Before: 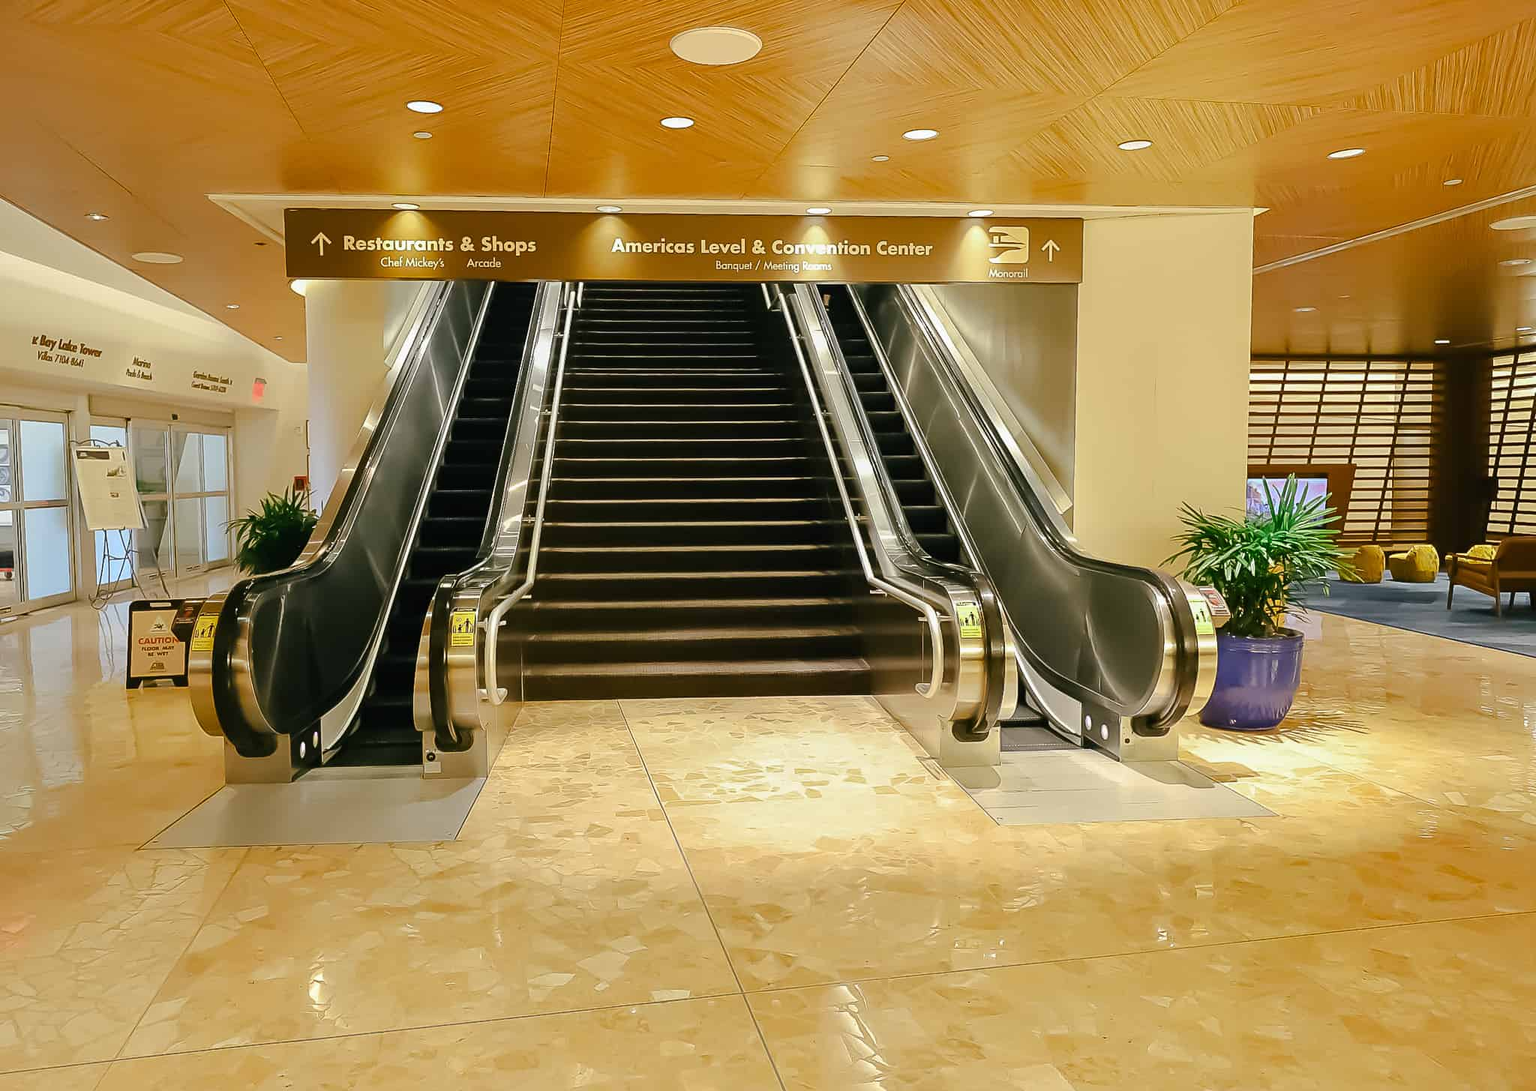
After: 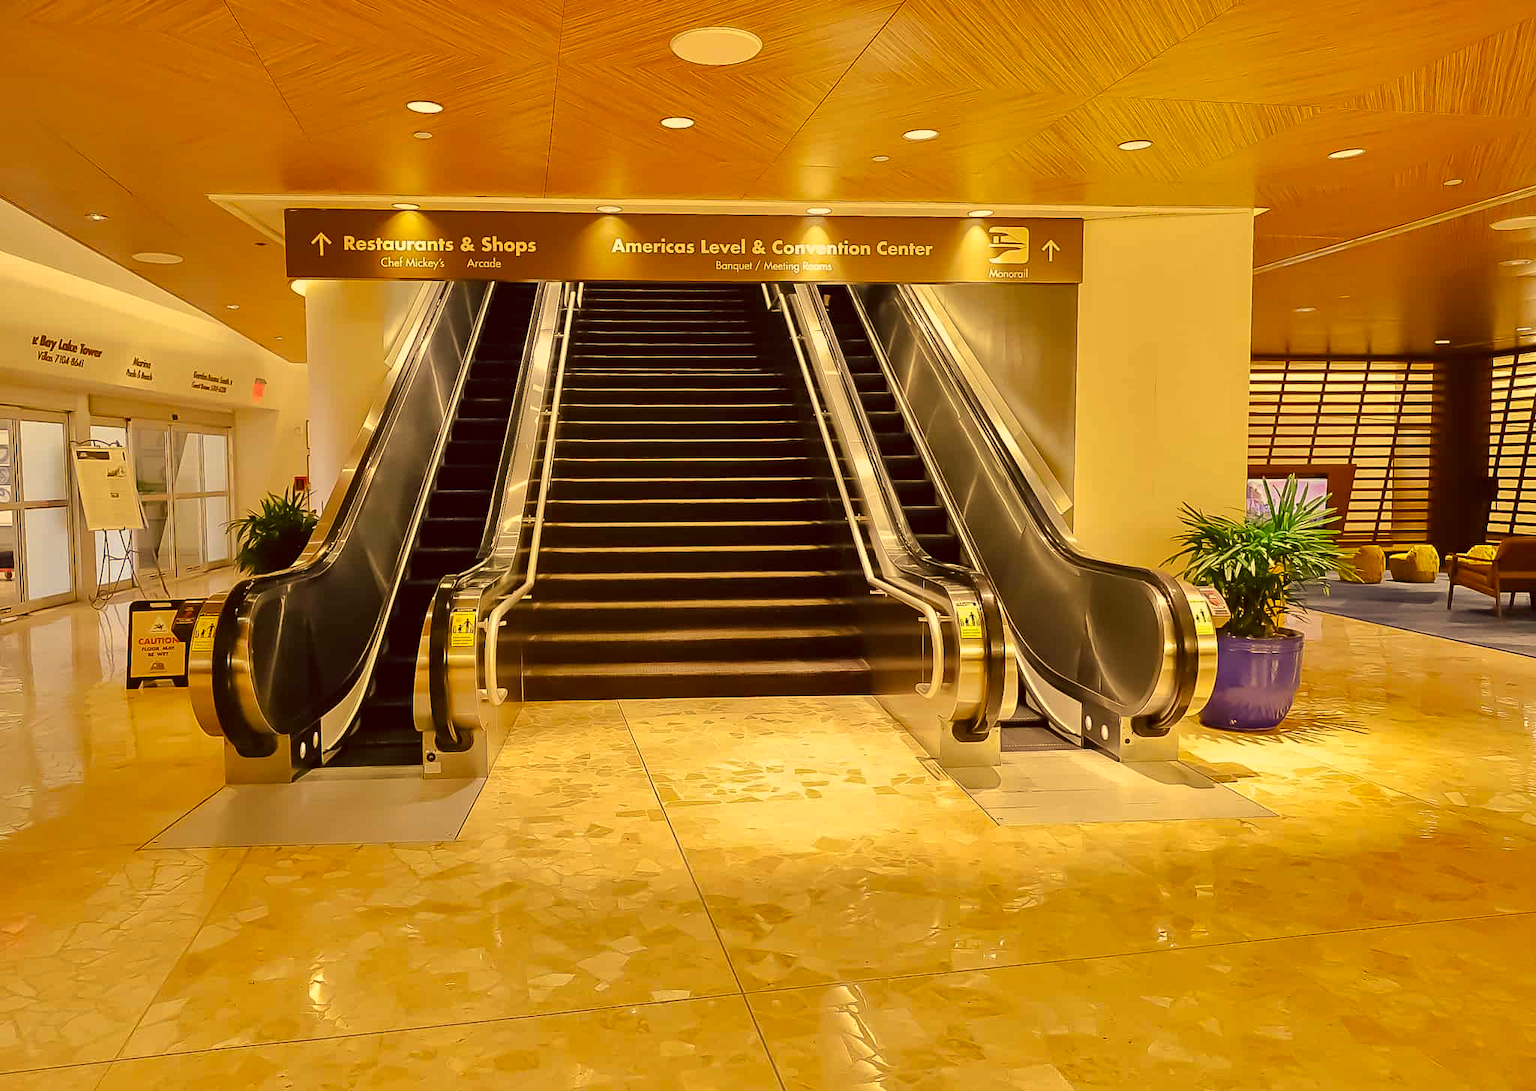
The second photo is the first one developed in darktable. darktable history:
shadows and highlights: low approximation 0.01, soften with gaussian
color correction: highlights a* 10.12, highlights b* 39.04, shadows a* 14.62, shadows b* 3.37
